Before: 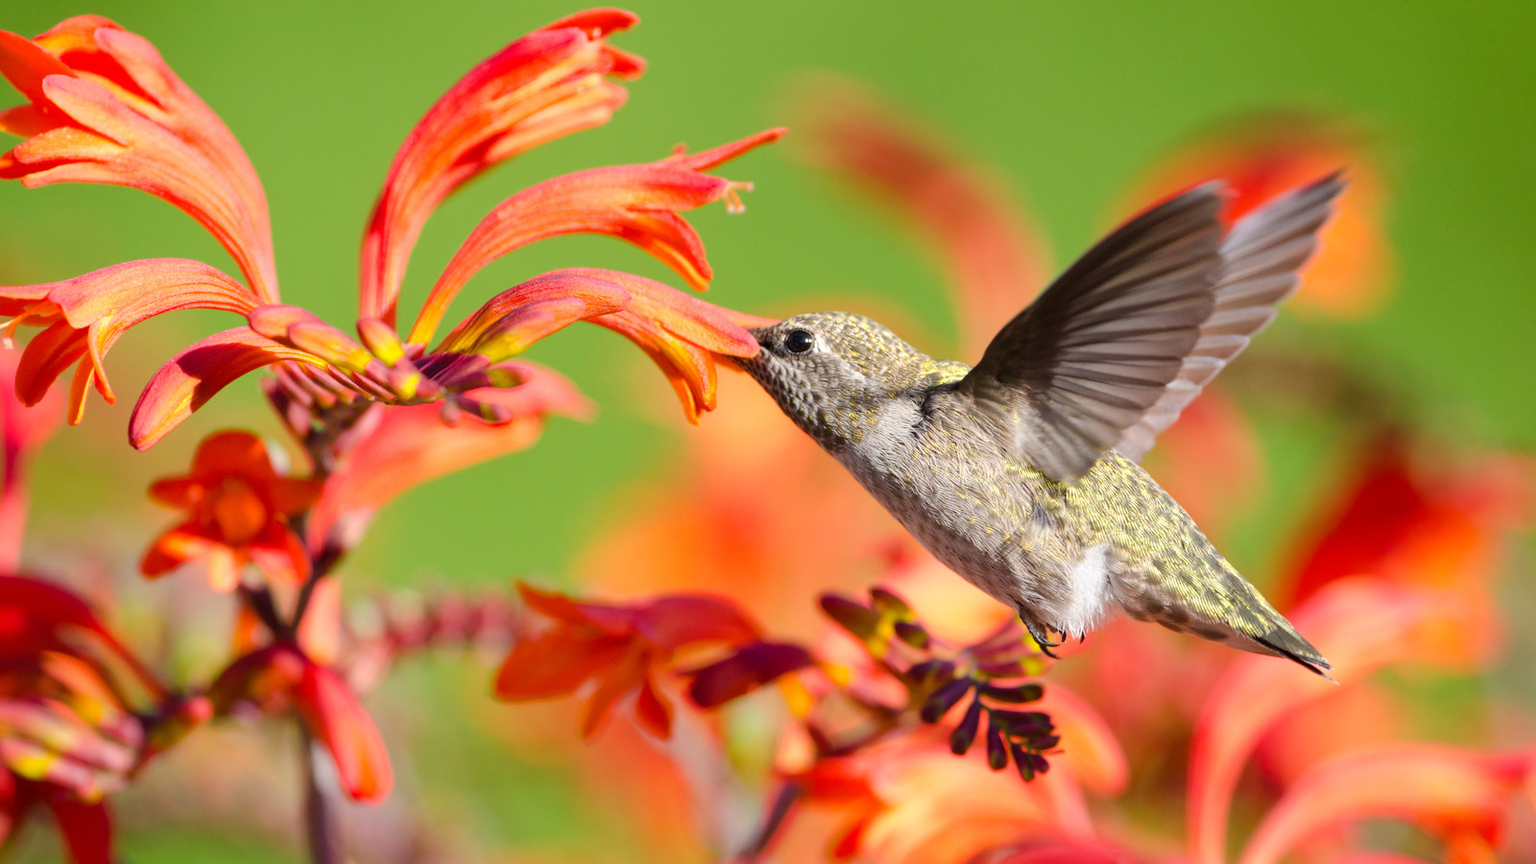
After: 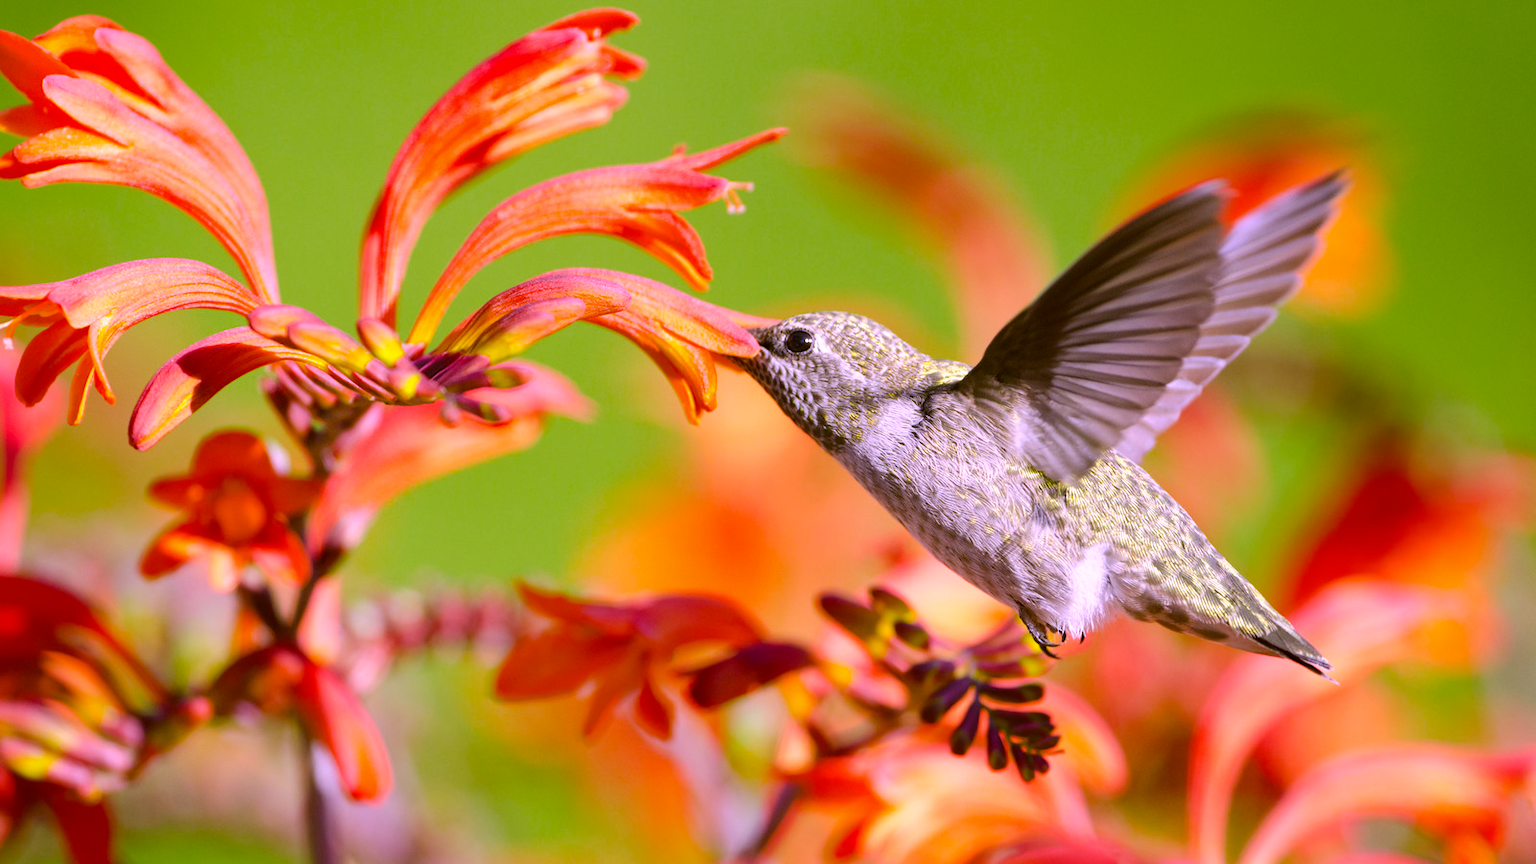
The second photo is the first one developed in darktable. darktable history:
white balance: red 0.98, blue 1.61
color correction: highlights a* 0.162, highlights b* 29.53, shadows a* -0.162, shadows b* 21.09
tone equalizer: on, module defaults
